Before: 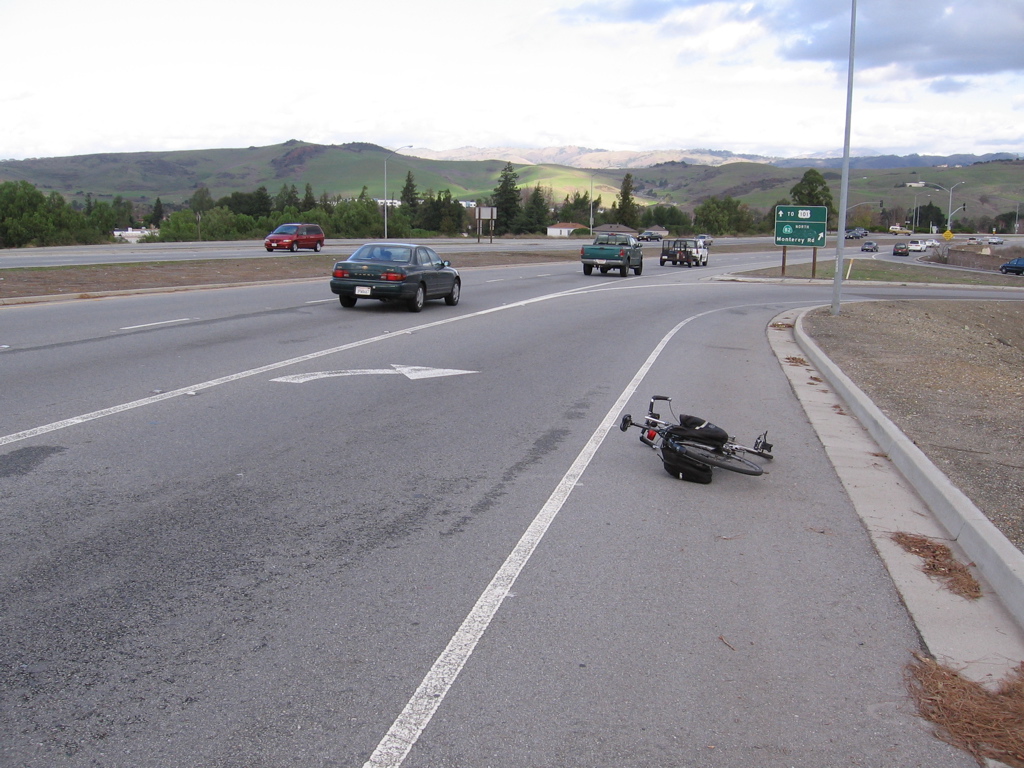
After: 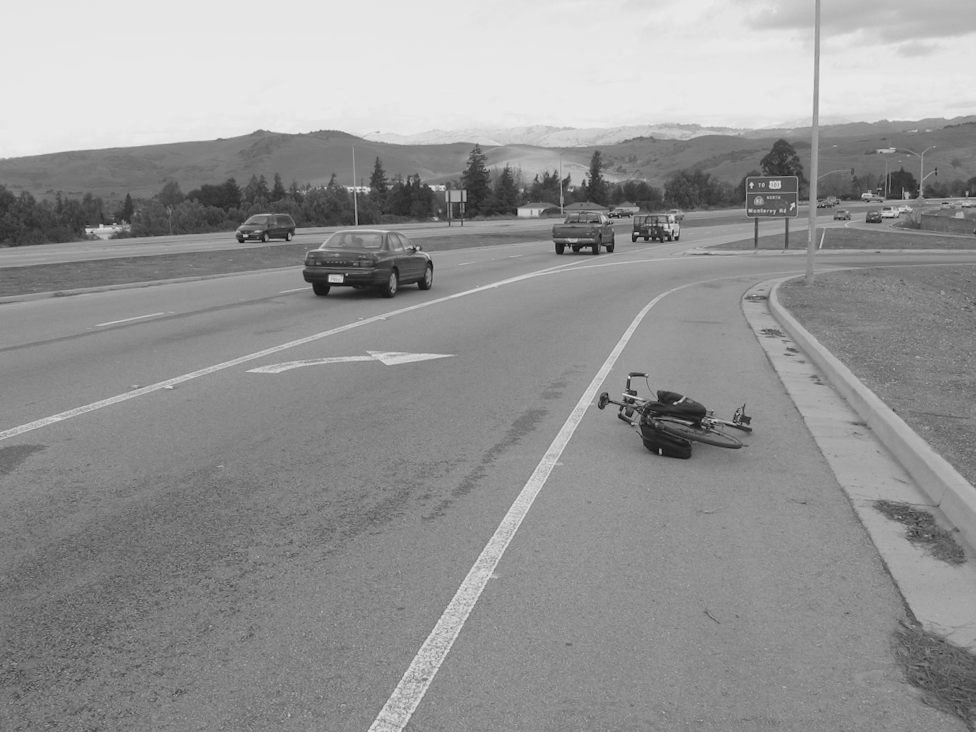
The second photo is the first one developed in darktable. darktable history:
color calibration: output gray [0.246, 0.254, 0.501, 0], gray › normalize channels true, illuminant same as pipeline (D50), adaptation XYZ, x 0.346, y 0.359, gamut compression 0
rotate and perspective: rotation -2.12°, lens shift (vertical) 0.009, lens shift (horizontal) -0.008, automatic cropping original format, crop left 0.036, crop right 0.964, crop top 0.05, crop bottom 0.959
white balance: red 0.978, blue 0.999
contrast brightness saturation: contrast -0.1, brightness 0.05, saturation 0.08
